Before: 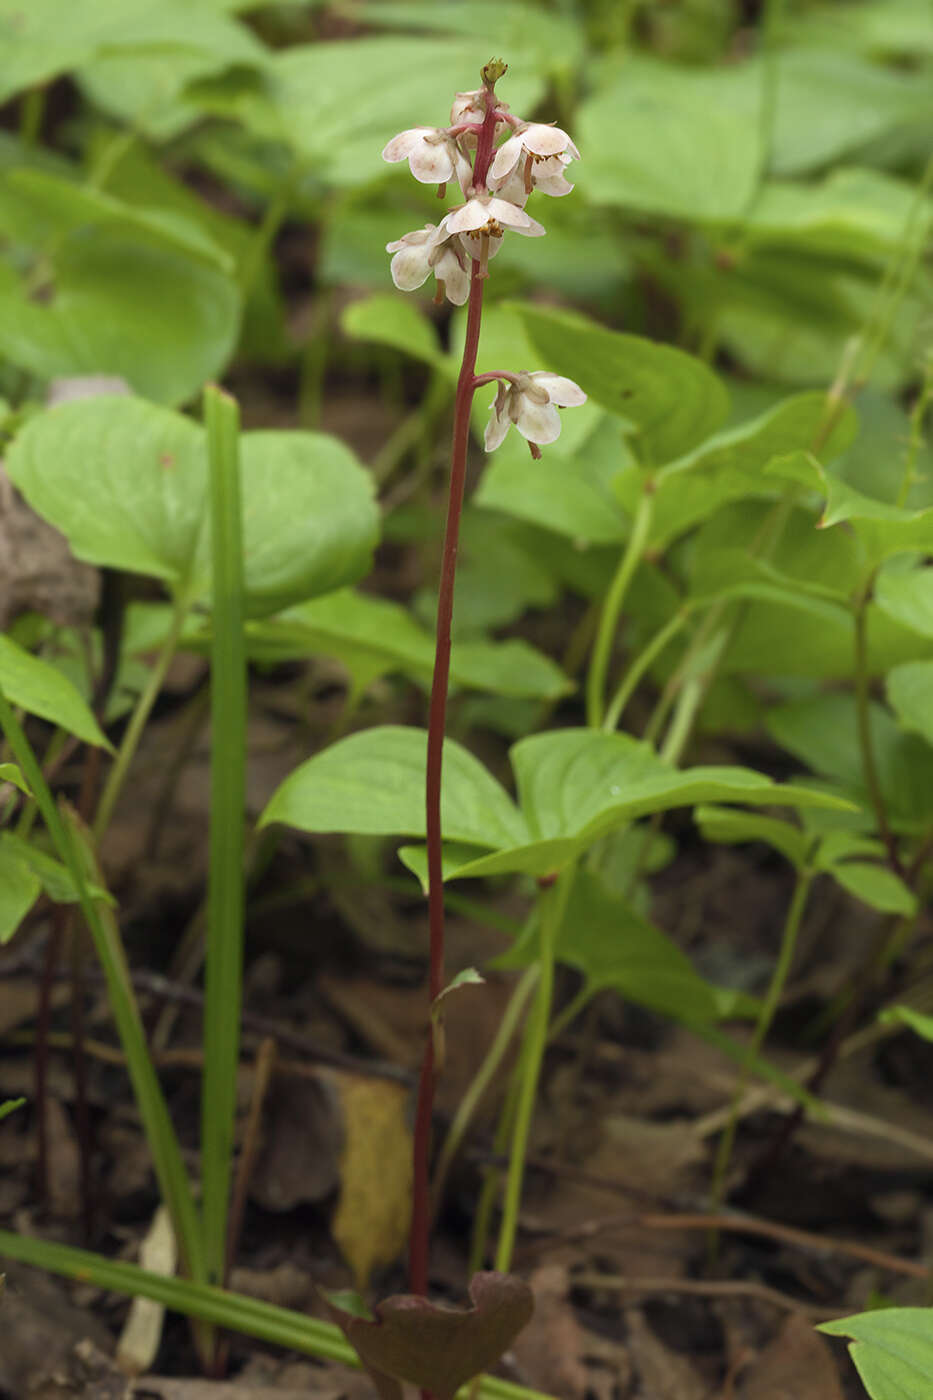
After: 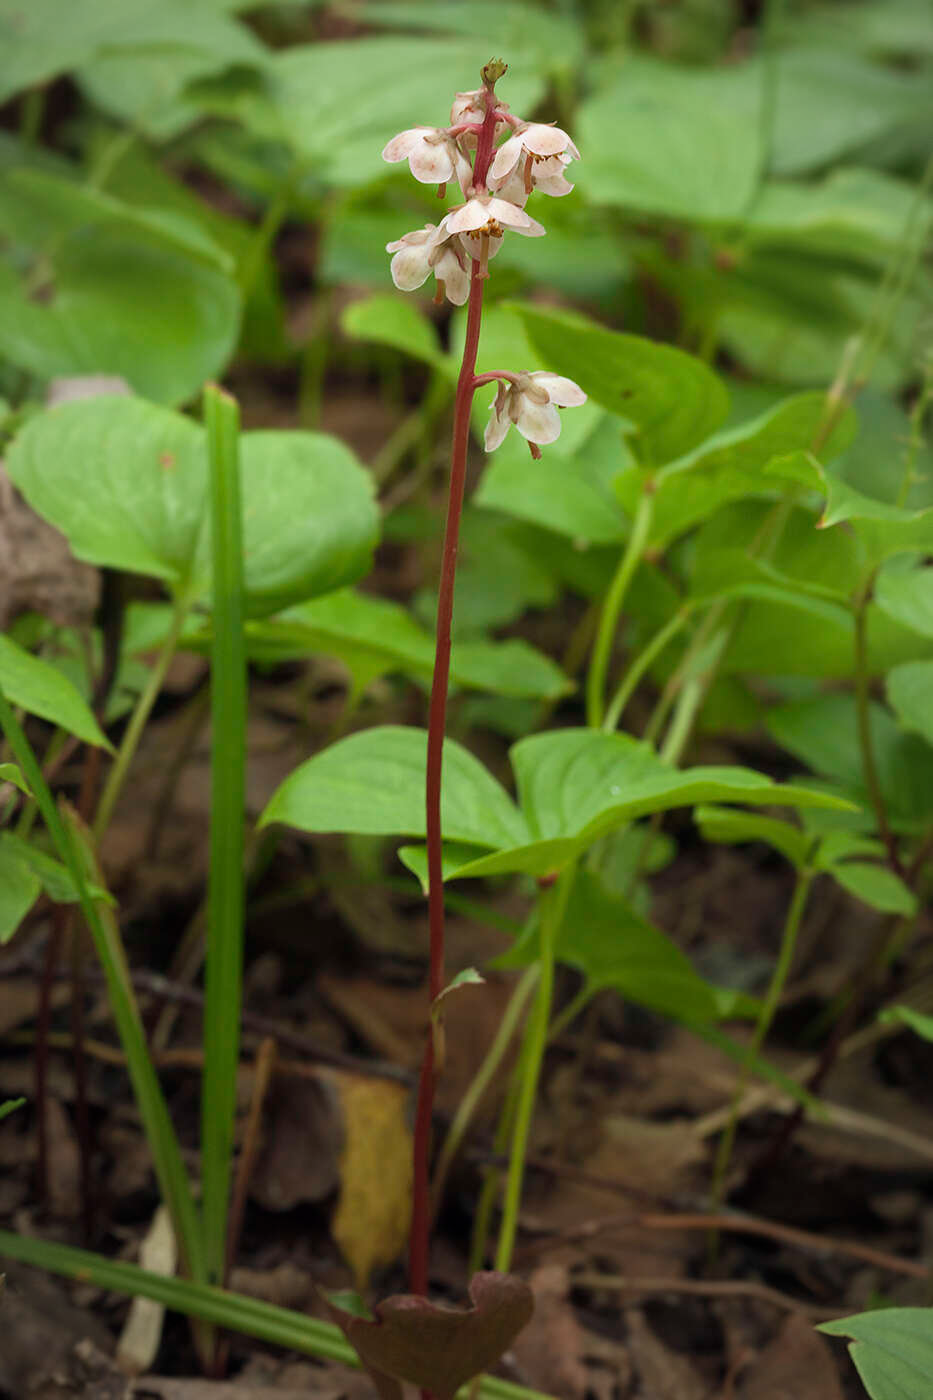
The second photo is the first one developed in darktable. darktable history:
vignetting: fall-off start 72.37%, fall-off radius 107.45%, brightness -0.684, center (-0.015, 0), width/height ratio 0.736, unbound false
